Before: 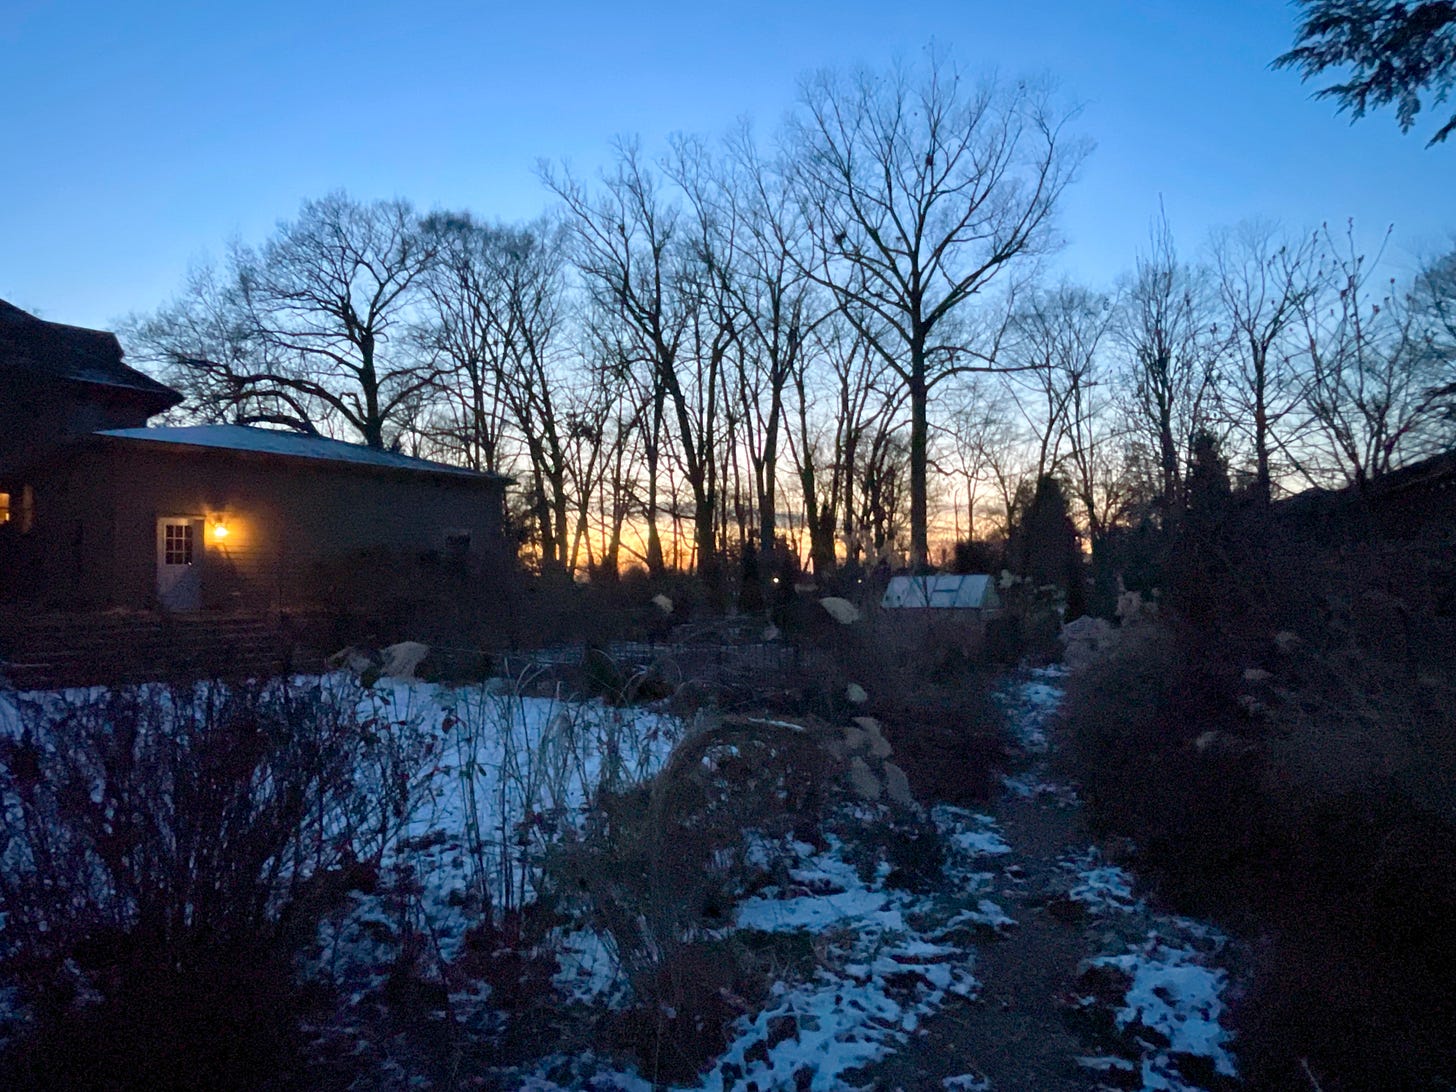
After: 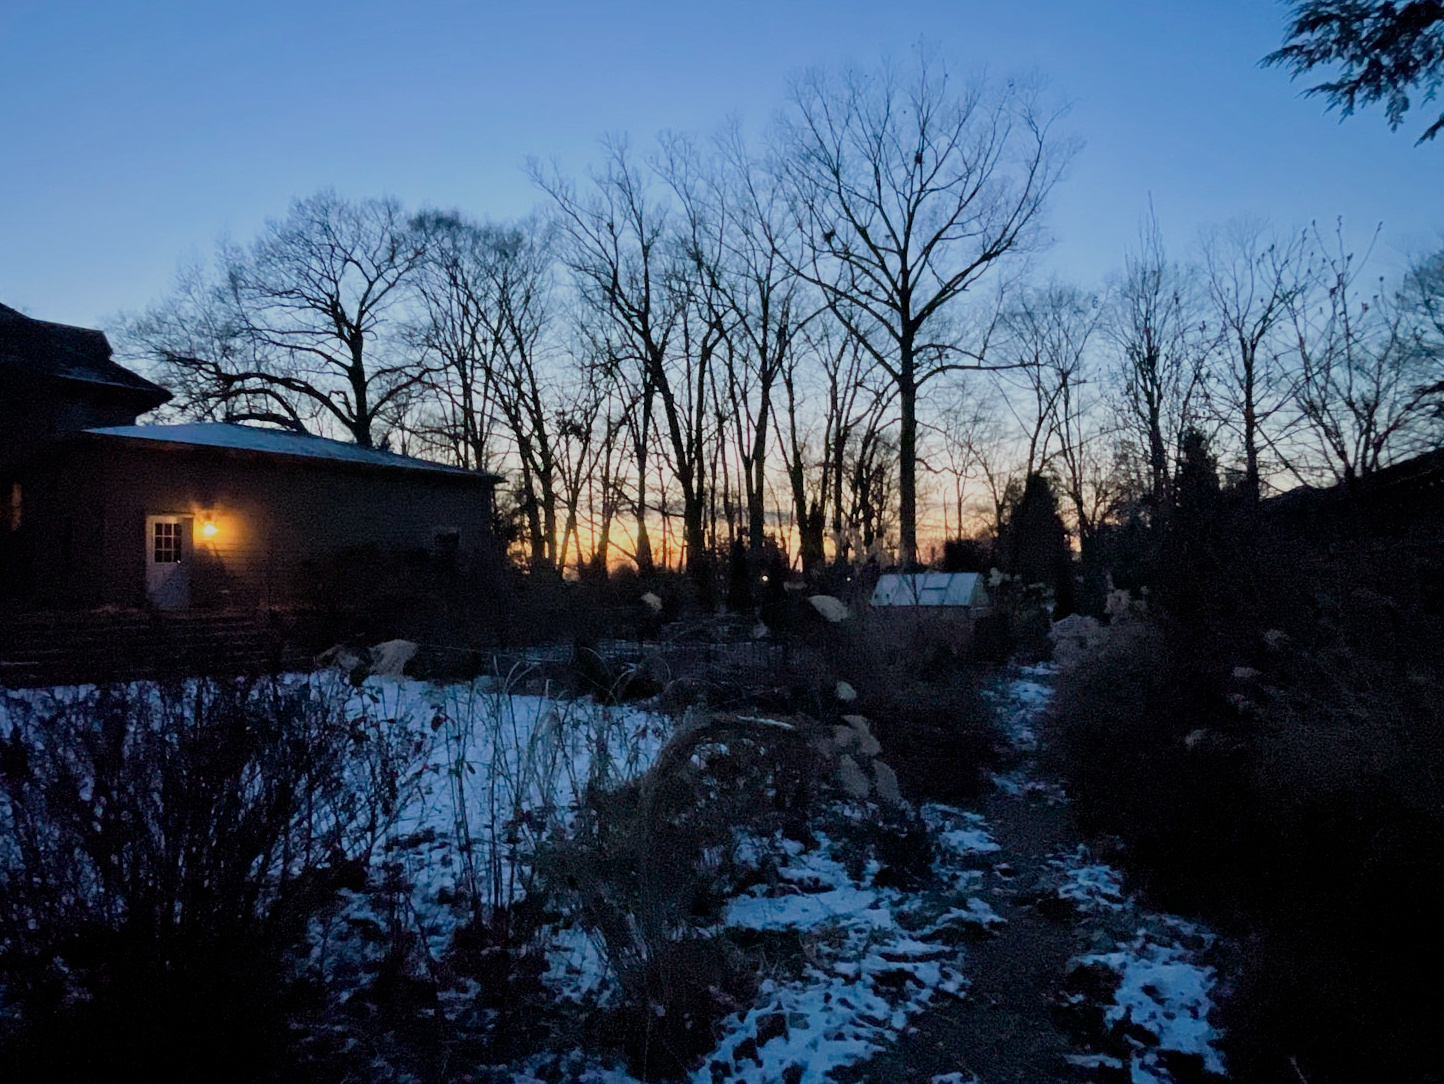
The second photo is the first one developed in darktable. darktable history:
crop and rotate: left 0.771%, top 0.269%, bottom 0.38%
filmic rgb: black relative exposure -7.24 EV, white relative exposure 5.07 EV, threshold 2.98 EV, hardness 3.21, iterations of high-quality reconstruction 0, enable highlight reconstruction true
